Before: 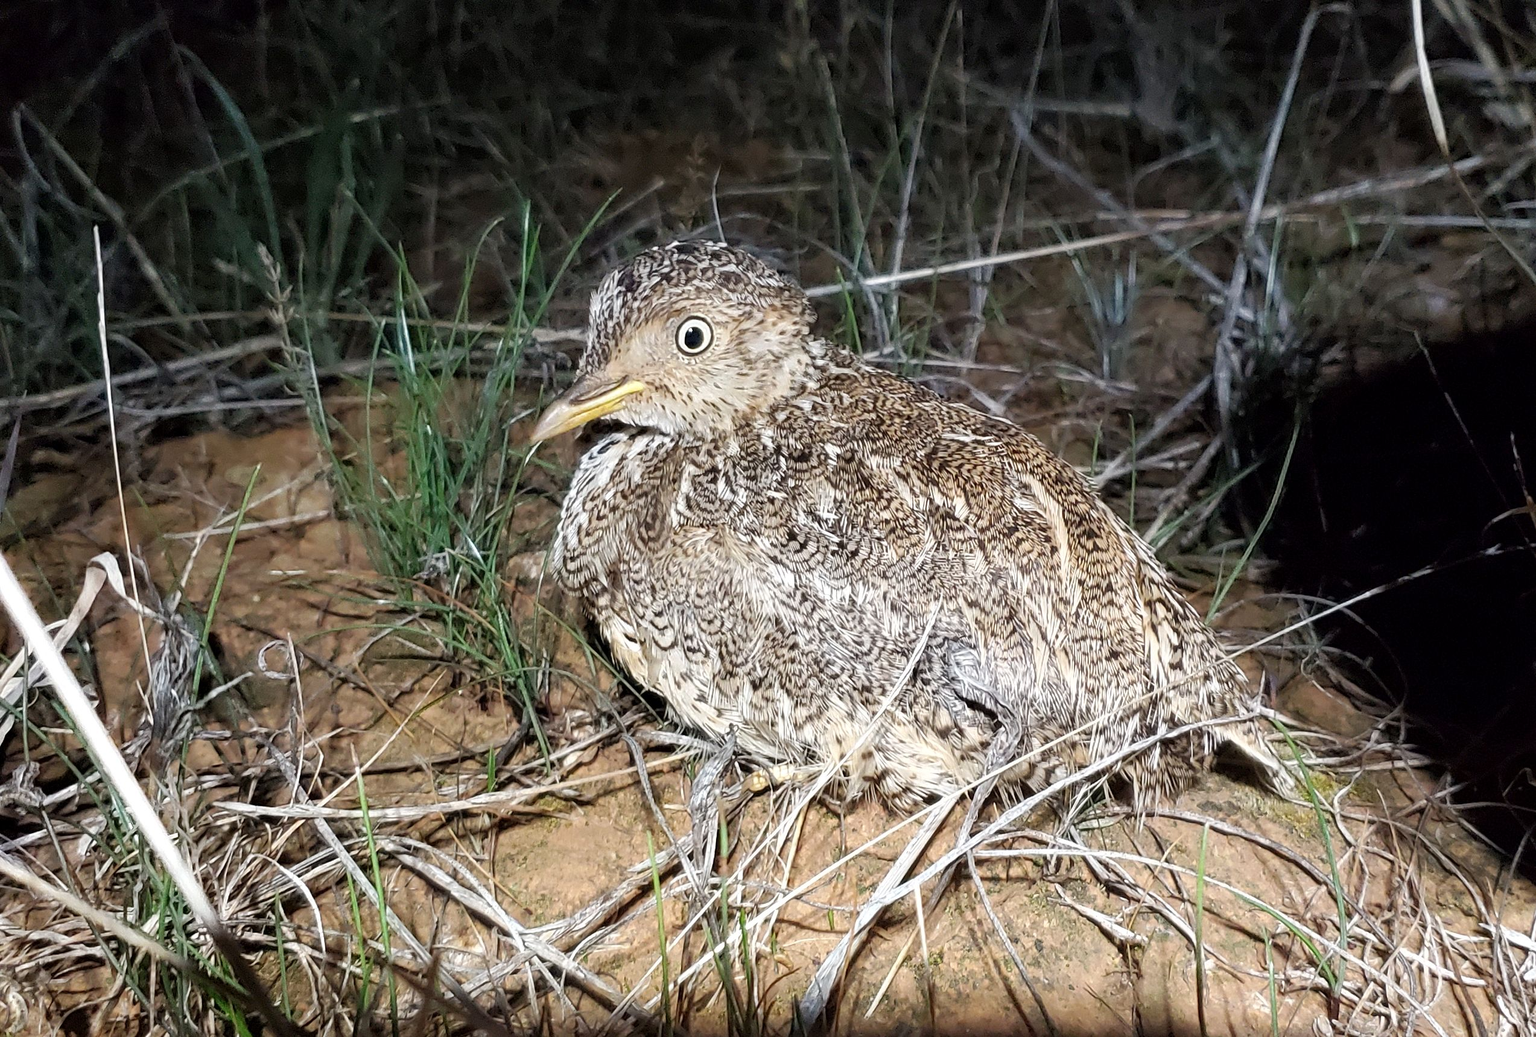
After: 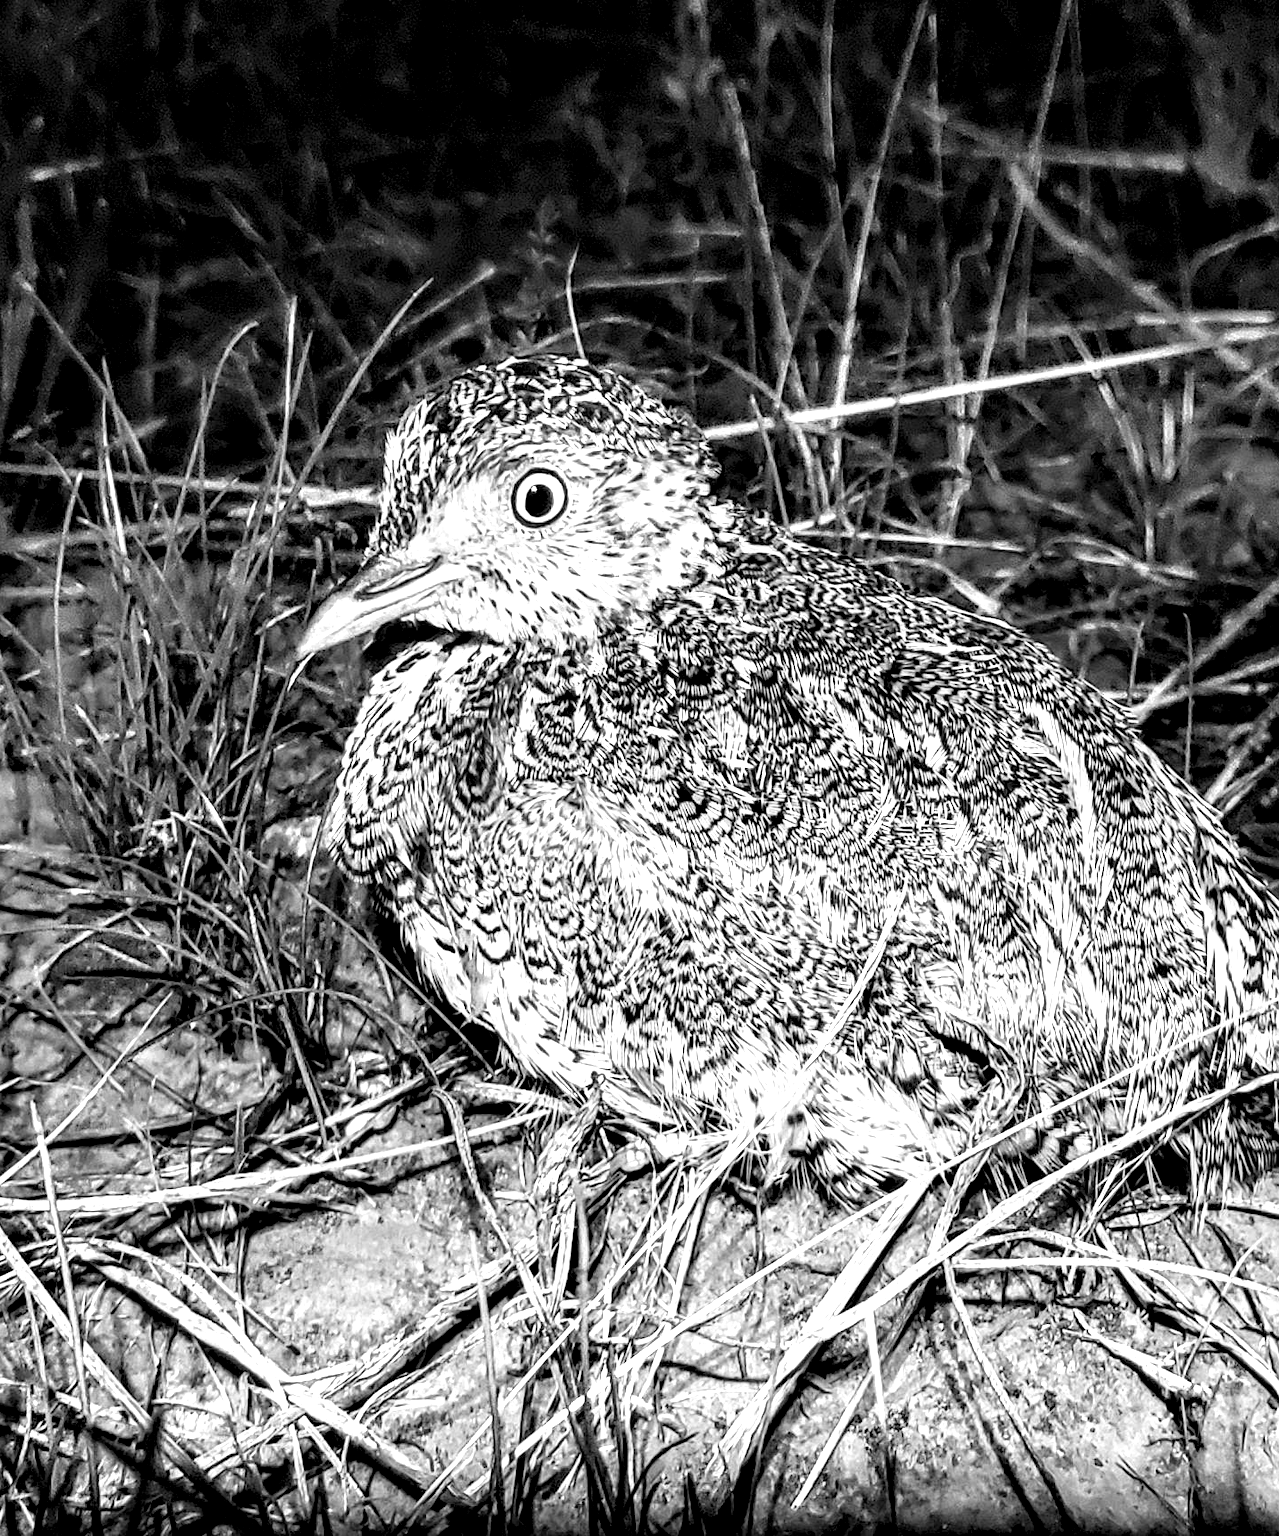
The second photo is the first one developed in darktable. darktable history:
tone equalizer: on, module defaults
crop: left 21.496%, right 22.254%
local contrast: shadows 185%, detail 225%
monochrome: a -4.13, b 5.16, size 1
tone curve: curves: ch0 [(0, 0.036) (0.119, 0.115) (0.466, 0.498) (0.715, 0.767) (0.817, 0.865) (1, 0.998)]; ch1 [(0, 0) (0.377, 0.424) (0.442, 0.491) (0.487, 0.502) (0.514, 0.512) (0.536, 0.577) (0.66, 0.724) (1, 1)]; ch2 [(0, 0) (0.38, 0.405) (0.463, 0.443) (0.492, 0.486) (0.526, 0.541) (0.578, 0.598) (1, 1)], color space Lab, independent channels, preserve colors none
white balance: red 0.984, blue 1.059
color correction: highlights a* 15, highlights b* 31.55
